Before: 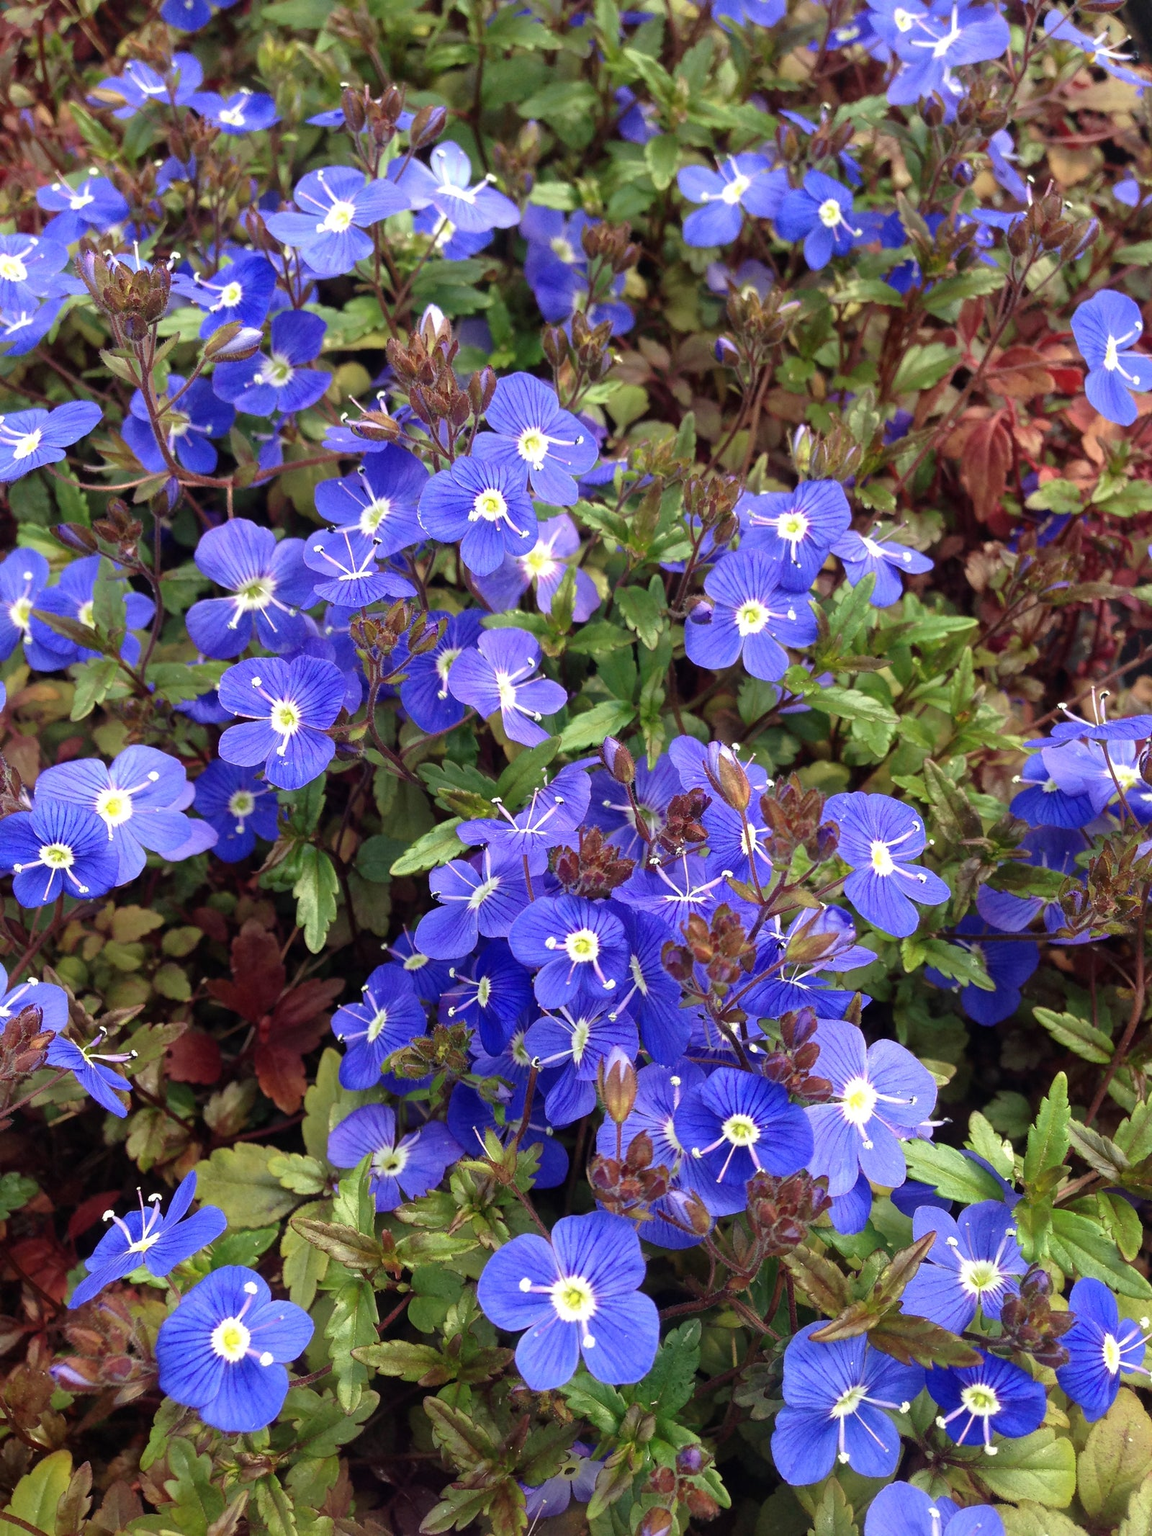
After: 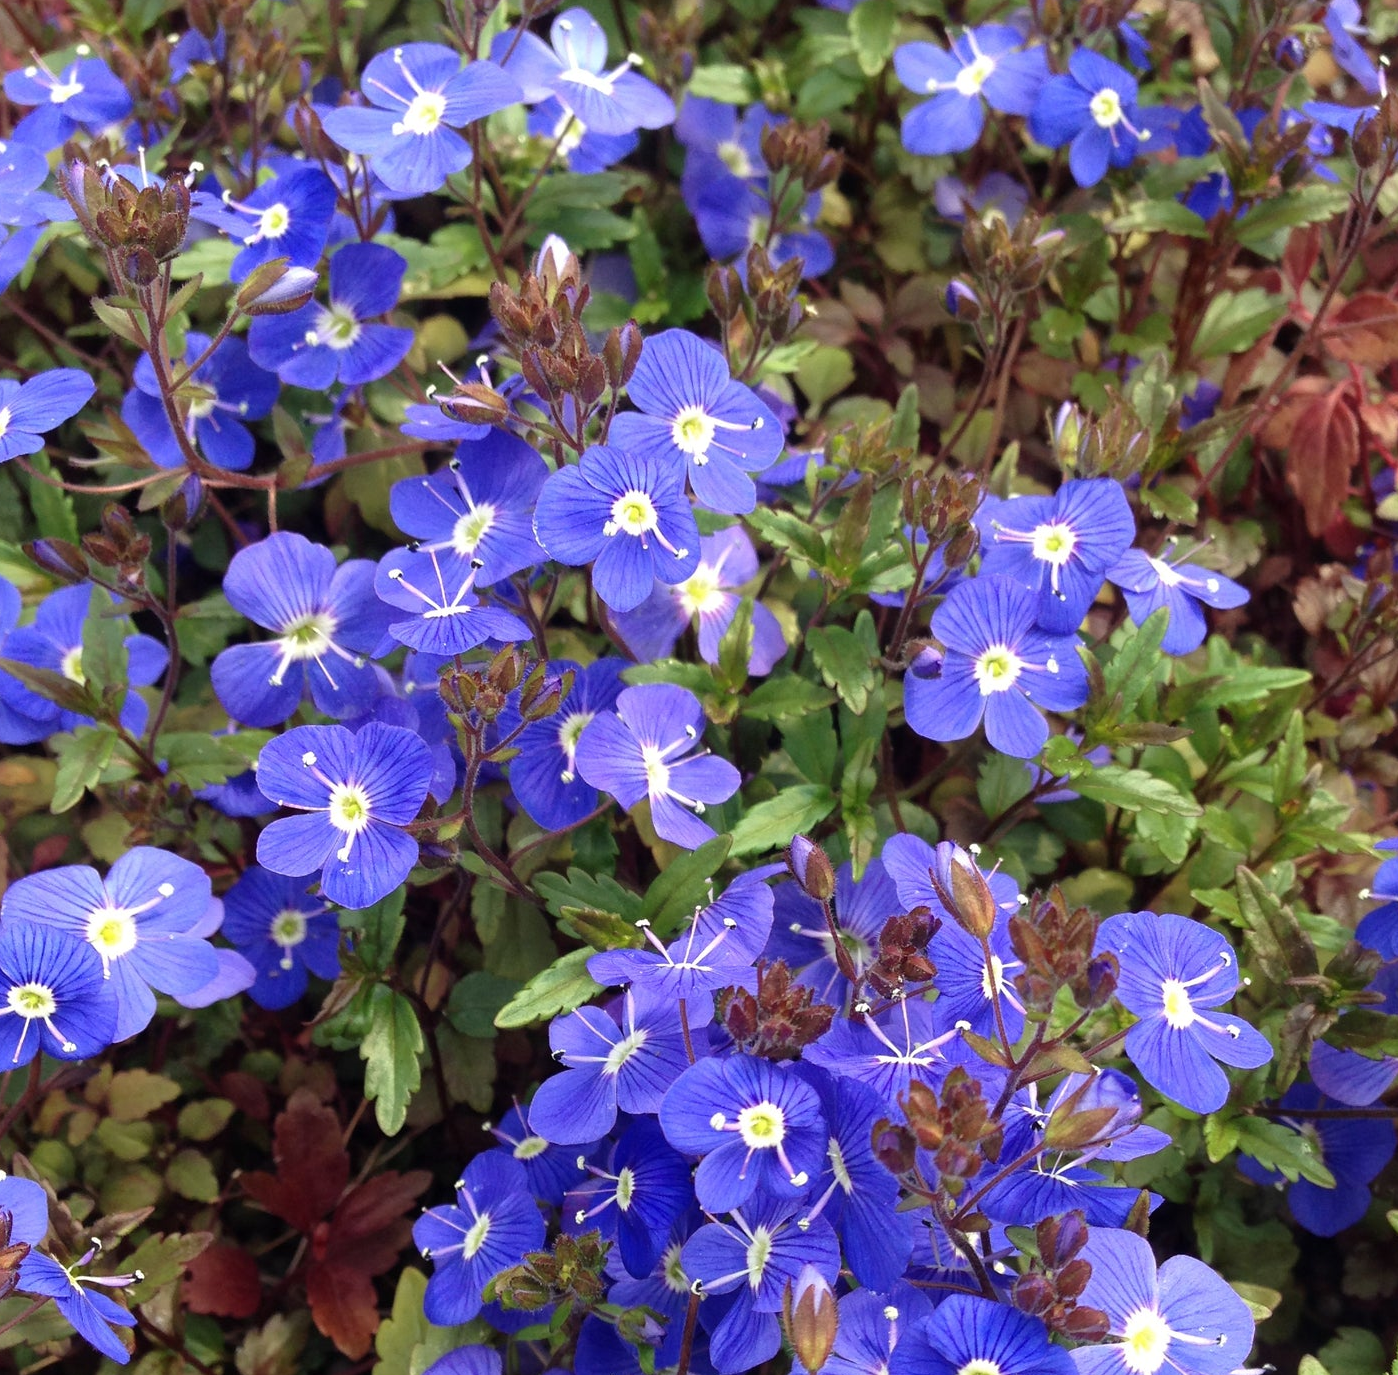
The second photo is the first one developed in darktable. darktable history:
crop: left 2.98%, top 8.816%, right 9.614%, bottom 26.689%
